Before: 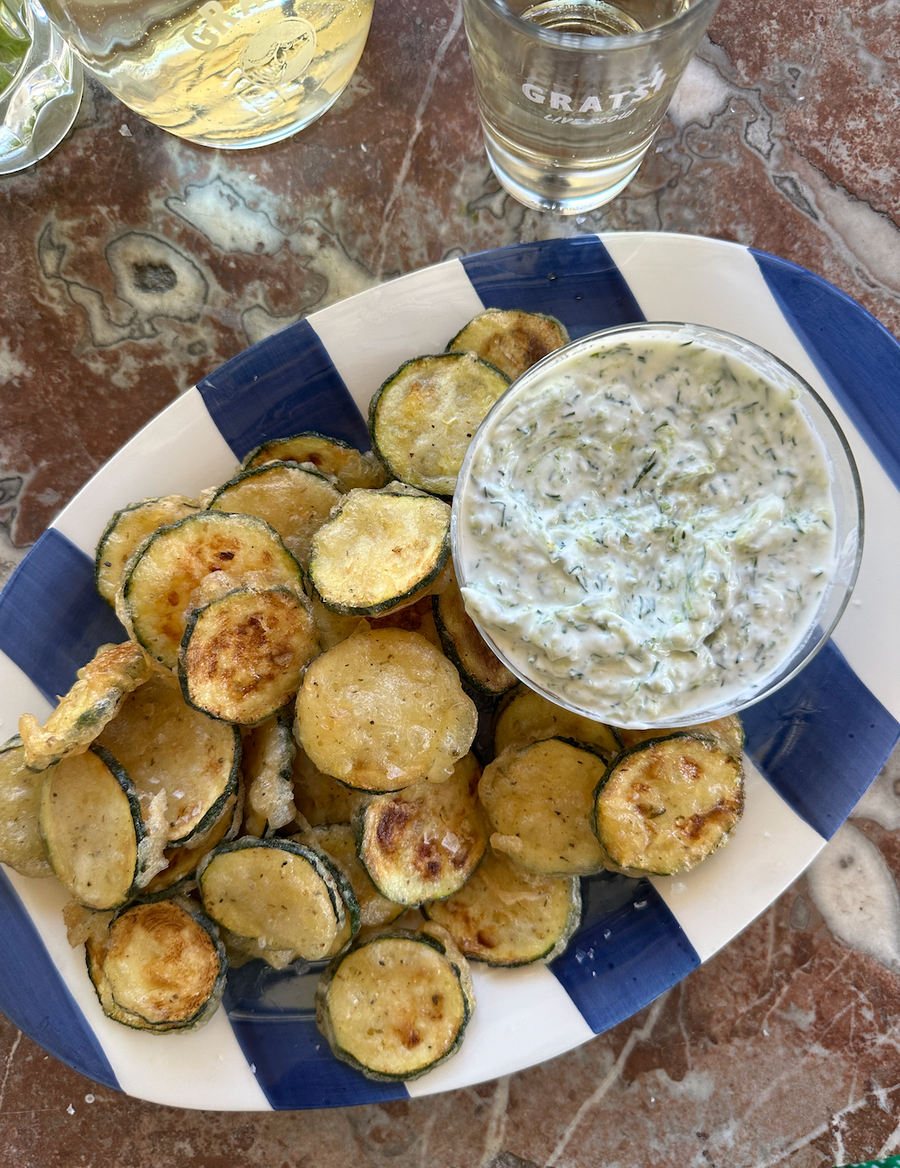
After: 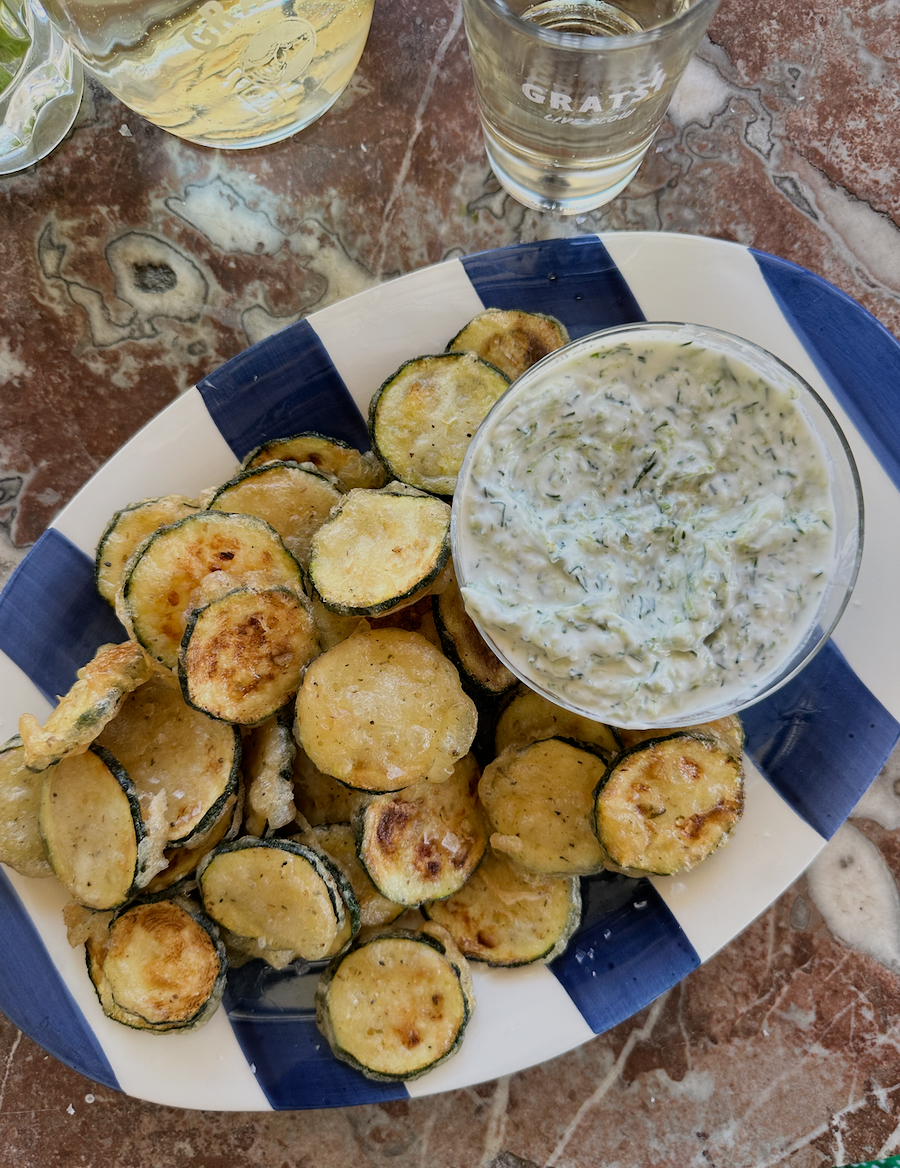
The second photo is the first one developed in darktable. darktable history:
filmic rgb: black relative exposure -7.65 EV, white relative exposure 4.56 EV, hardness 3.61, contrast 1.05
shadows and highlights: shadows 30.63, highlights -63.22, shadows color adjustment 98%, highlights color adjustment 58.61%, soften with gaussian
